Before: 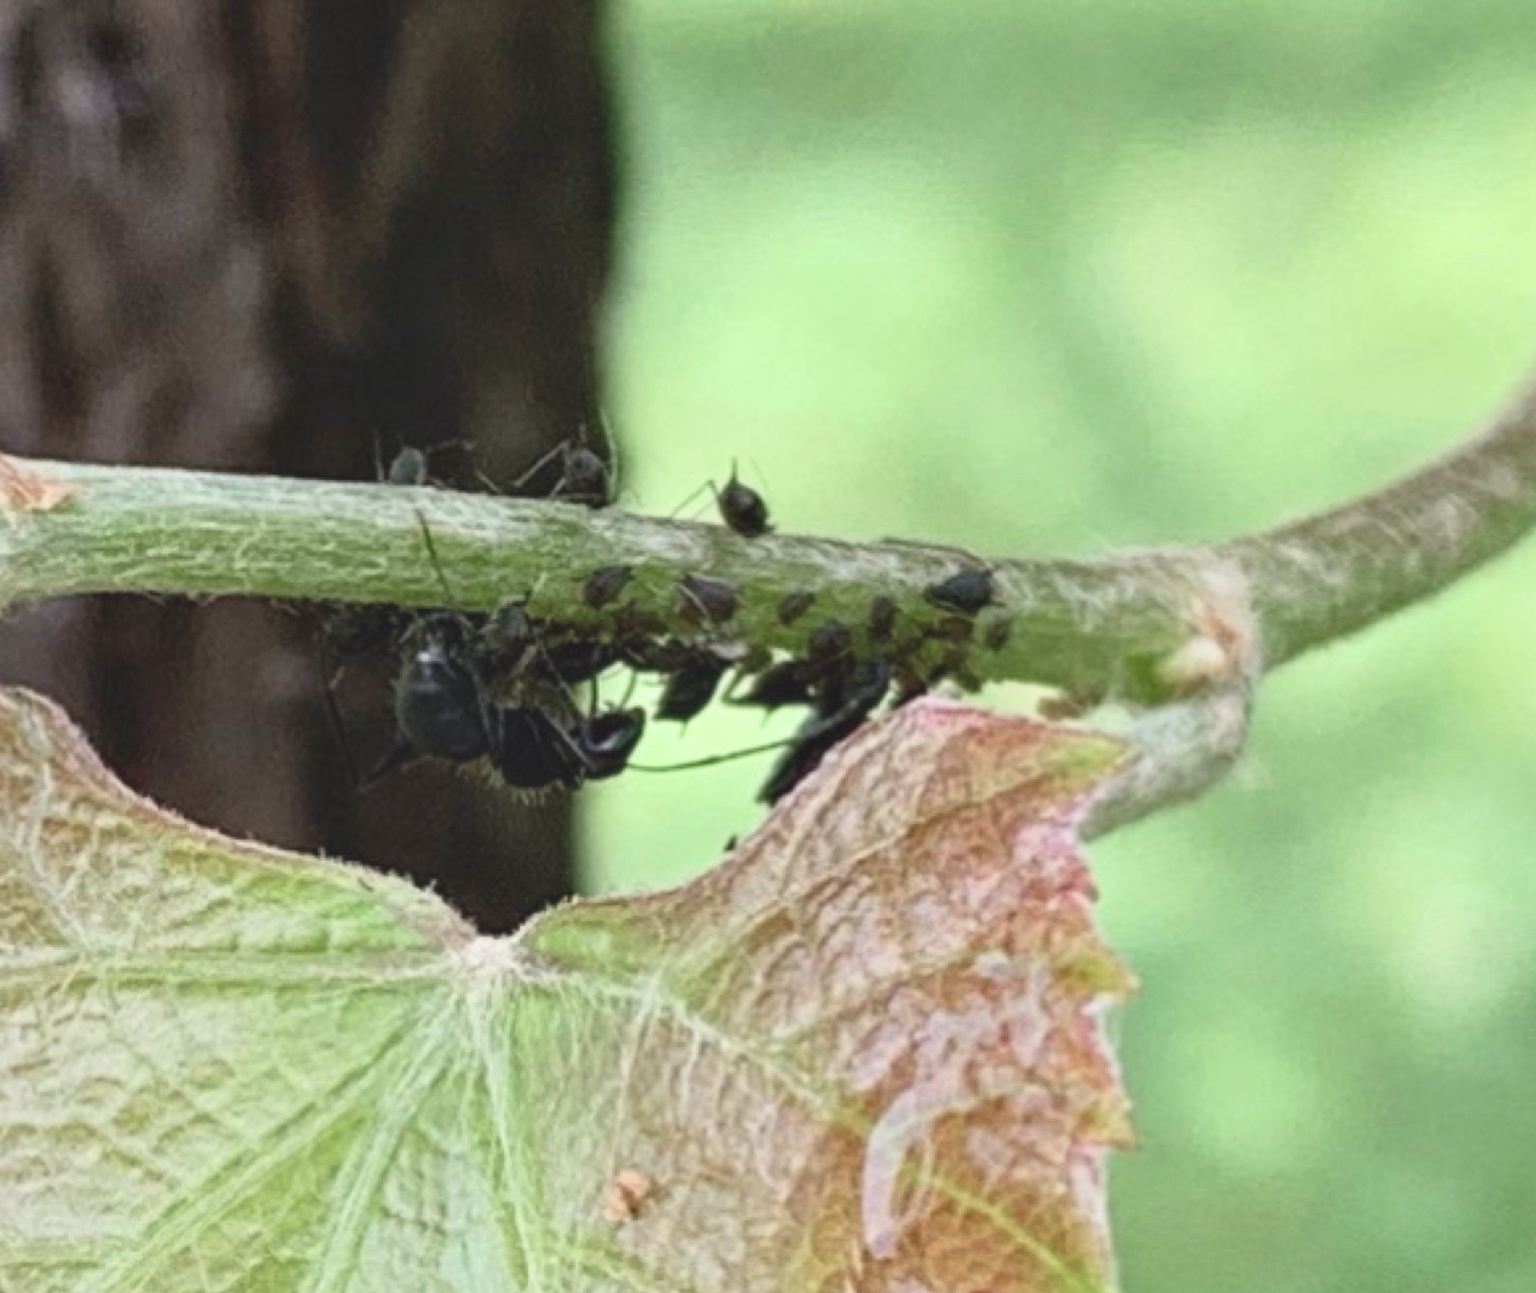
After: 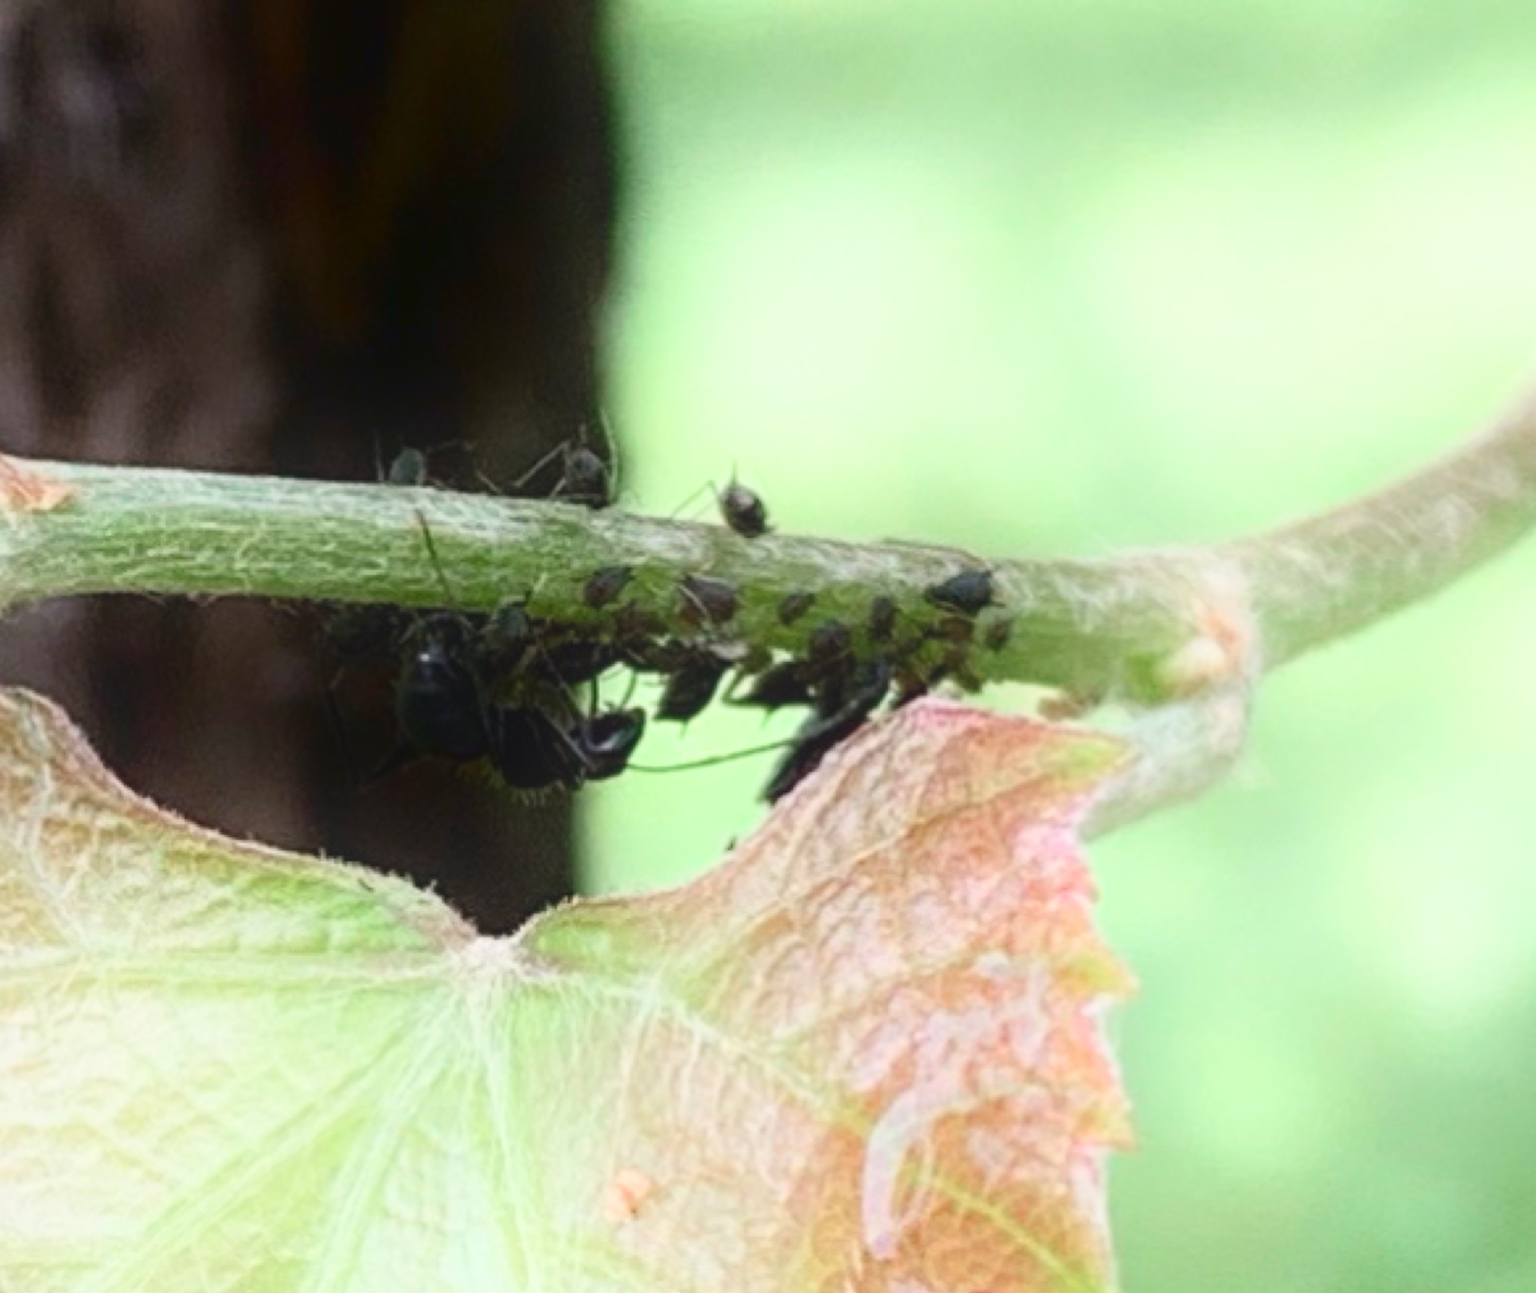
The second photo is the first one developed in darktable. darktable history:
shadows and highlights: shadows -89.97, highlights 90.76, soften with gaussian
